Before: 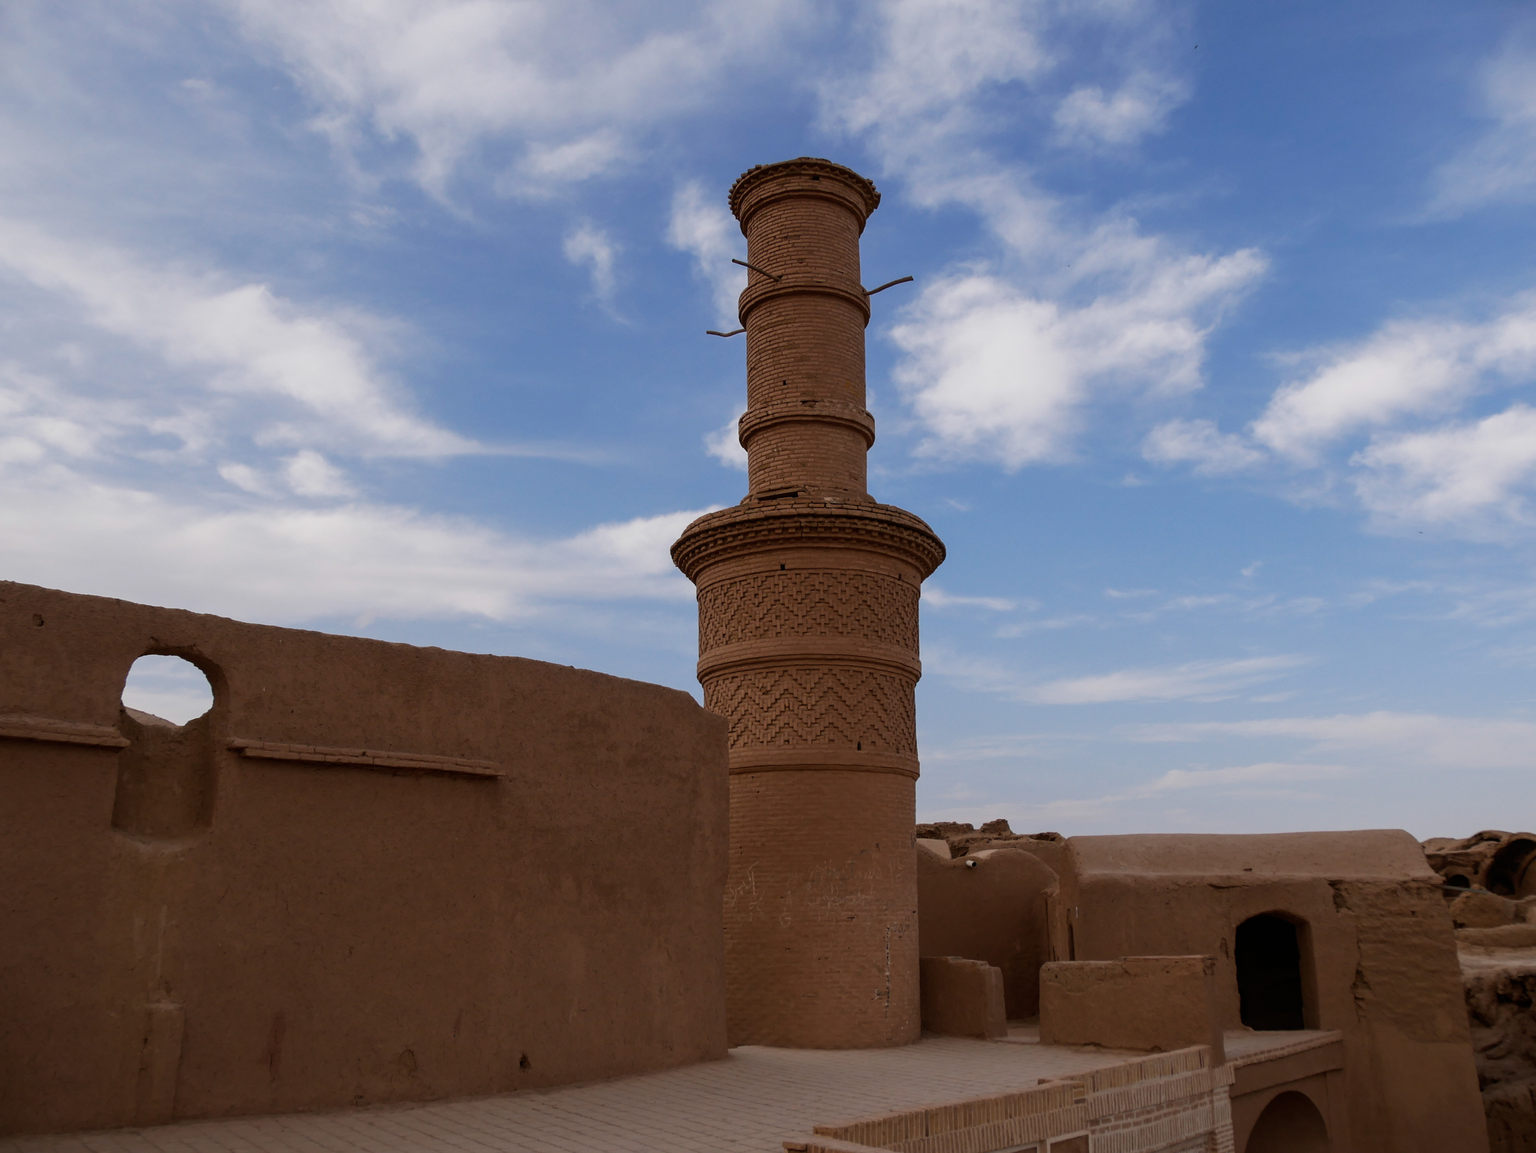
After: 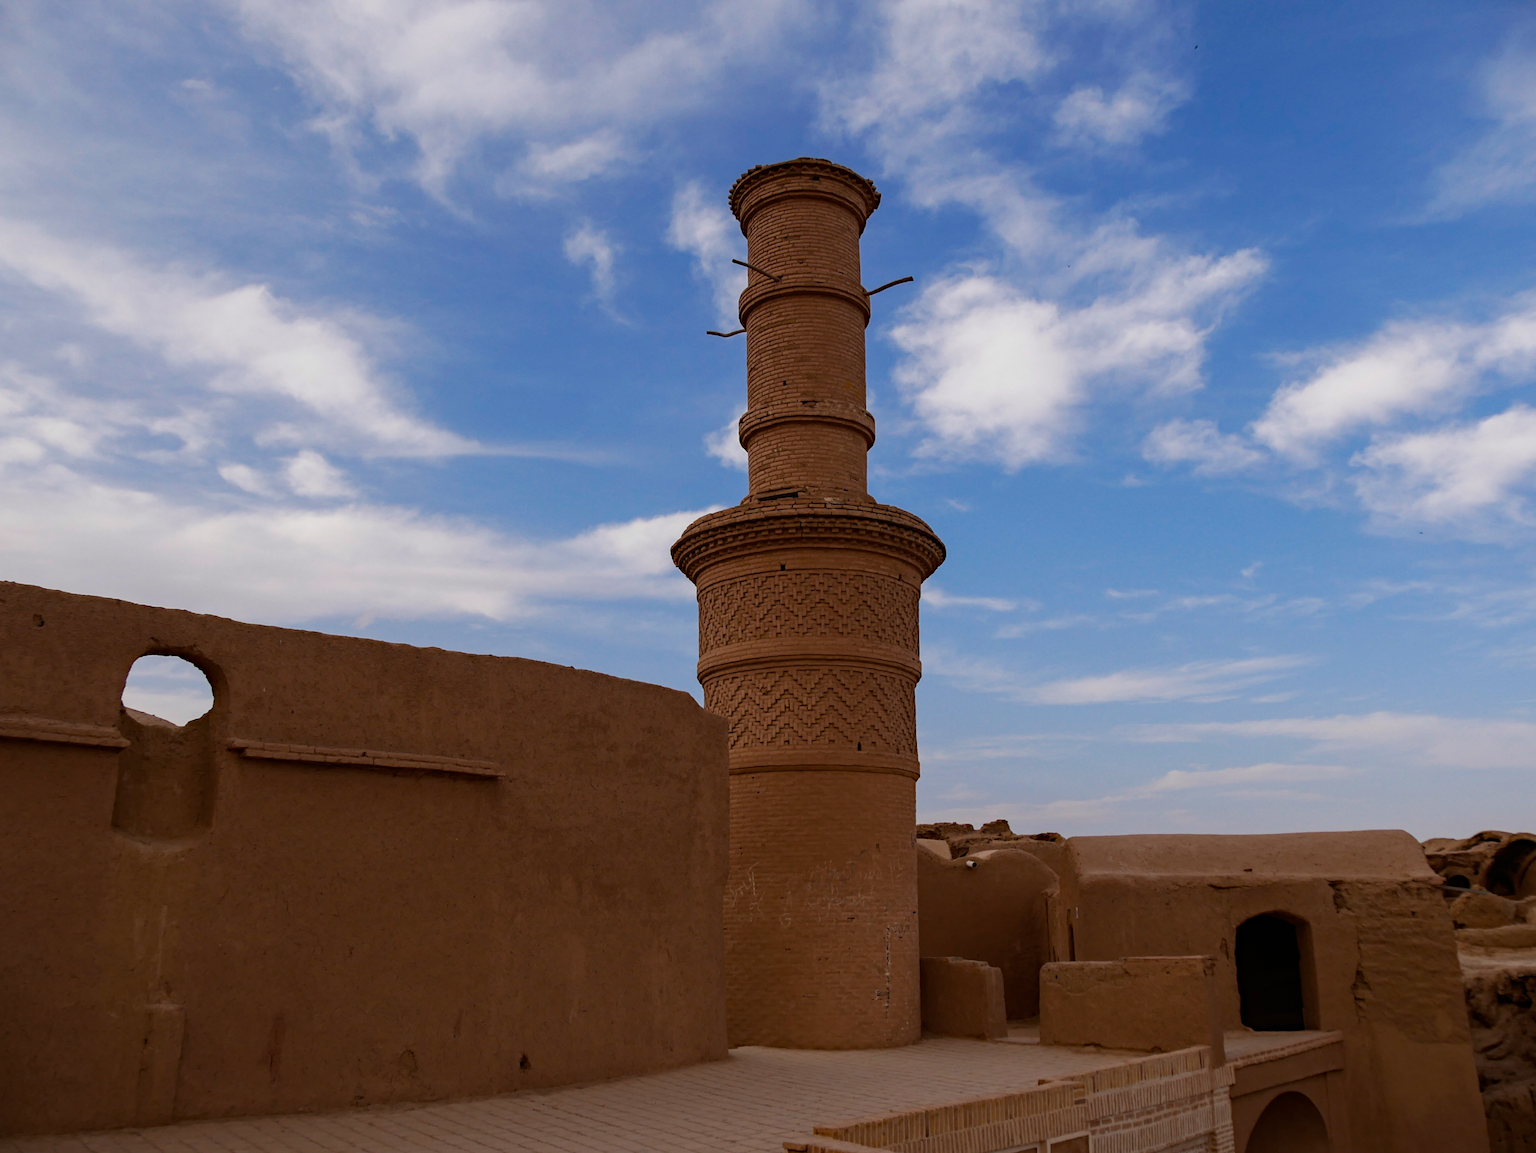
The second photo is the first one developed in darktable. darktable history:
color balance rgb: power › chroma 0.306%, power › hue 23.38°, linear chroma grading › global chroma 8.825%, perceptual saturation grading › global saturation 0.937%
haze removal: strength 0.286, distance 0.253, compatibility mode true, adaptive false
